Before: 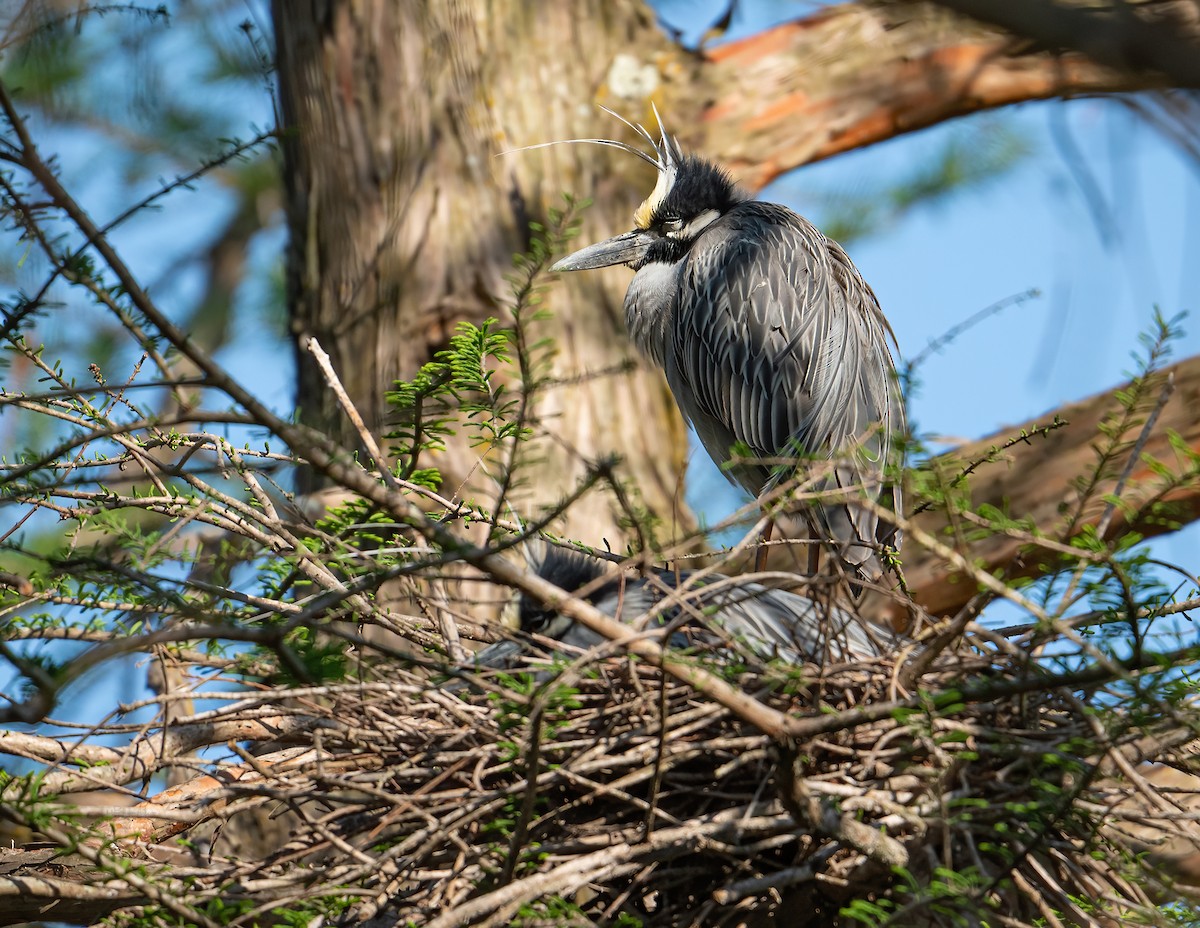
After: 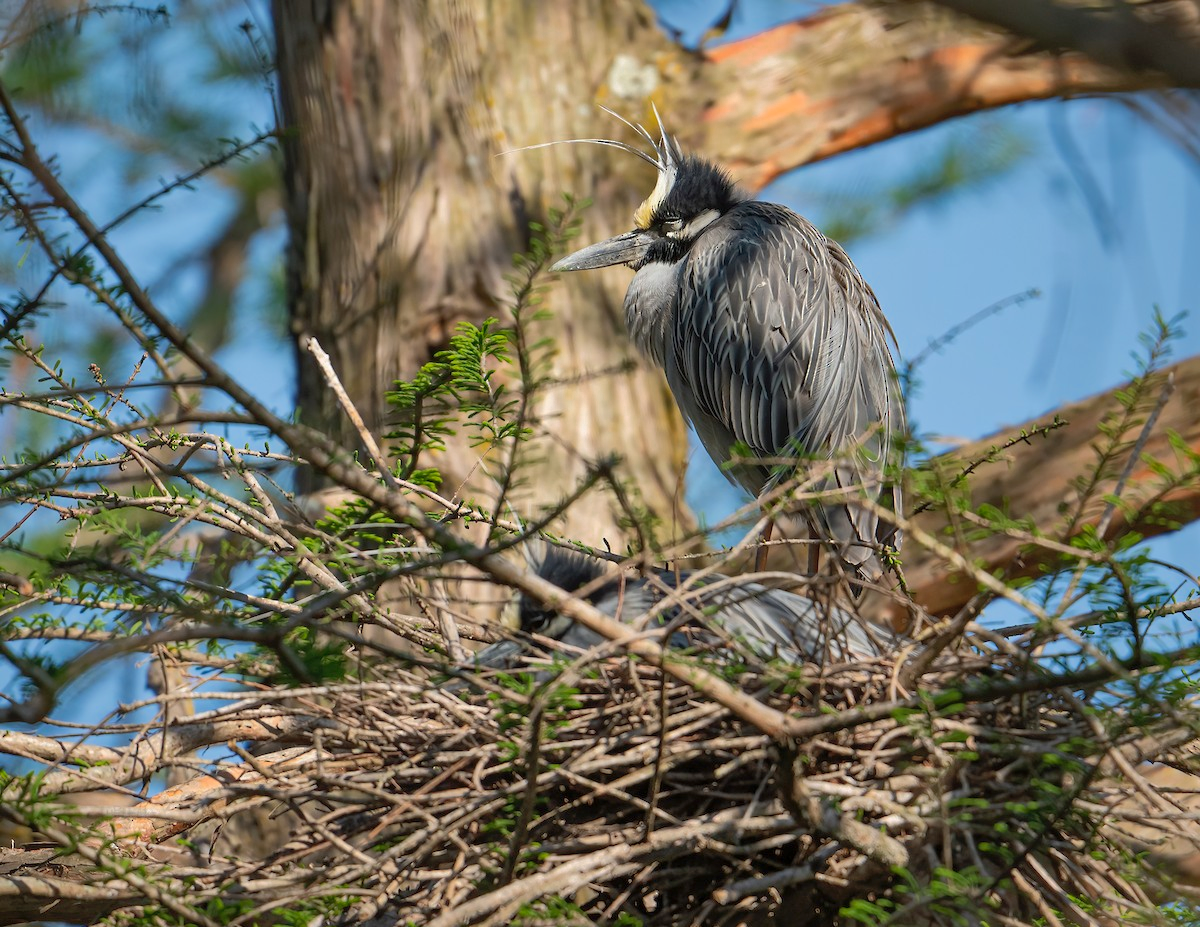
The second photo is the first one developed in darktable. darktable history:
color zones: curves: ch0 [(0, 0.465) (0.092, 0.596) (0.289, 0.464) (0.429, 0.453) (0.571, 0.464) (0.714, 0.455) (0.857, 0.462) (1, 0.465)]
crop: bottom 0.071%
shadows and highlights: highlights -60
